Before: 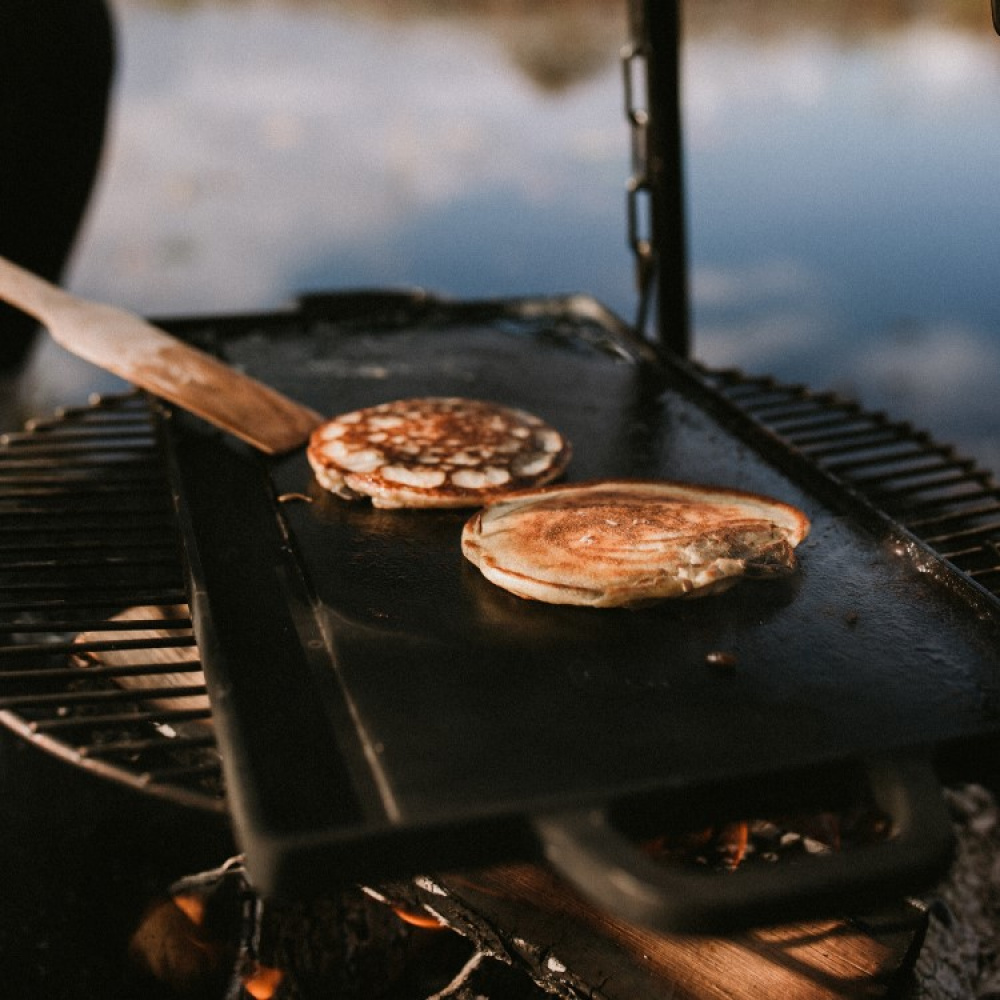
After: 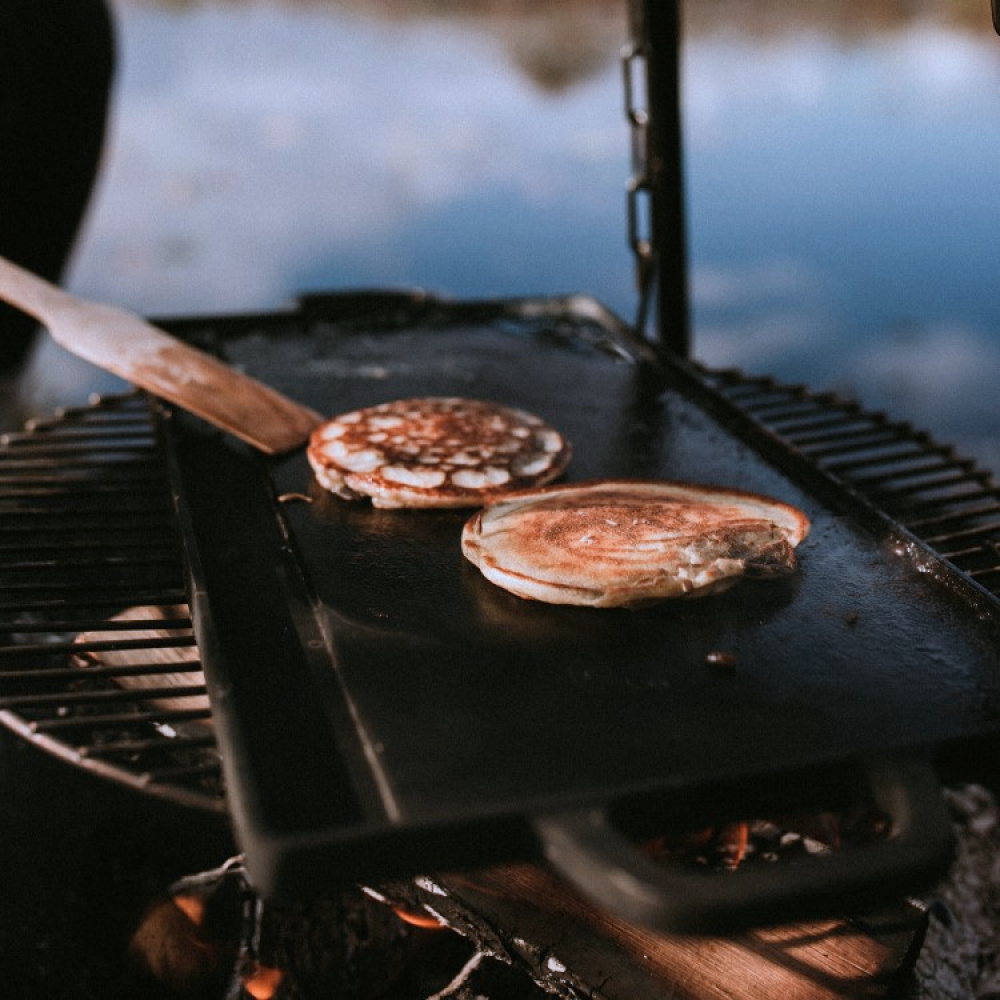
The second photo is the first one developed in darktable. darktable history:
color correction: highlights a* -2.1, highlights b* -18.2
